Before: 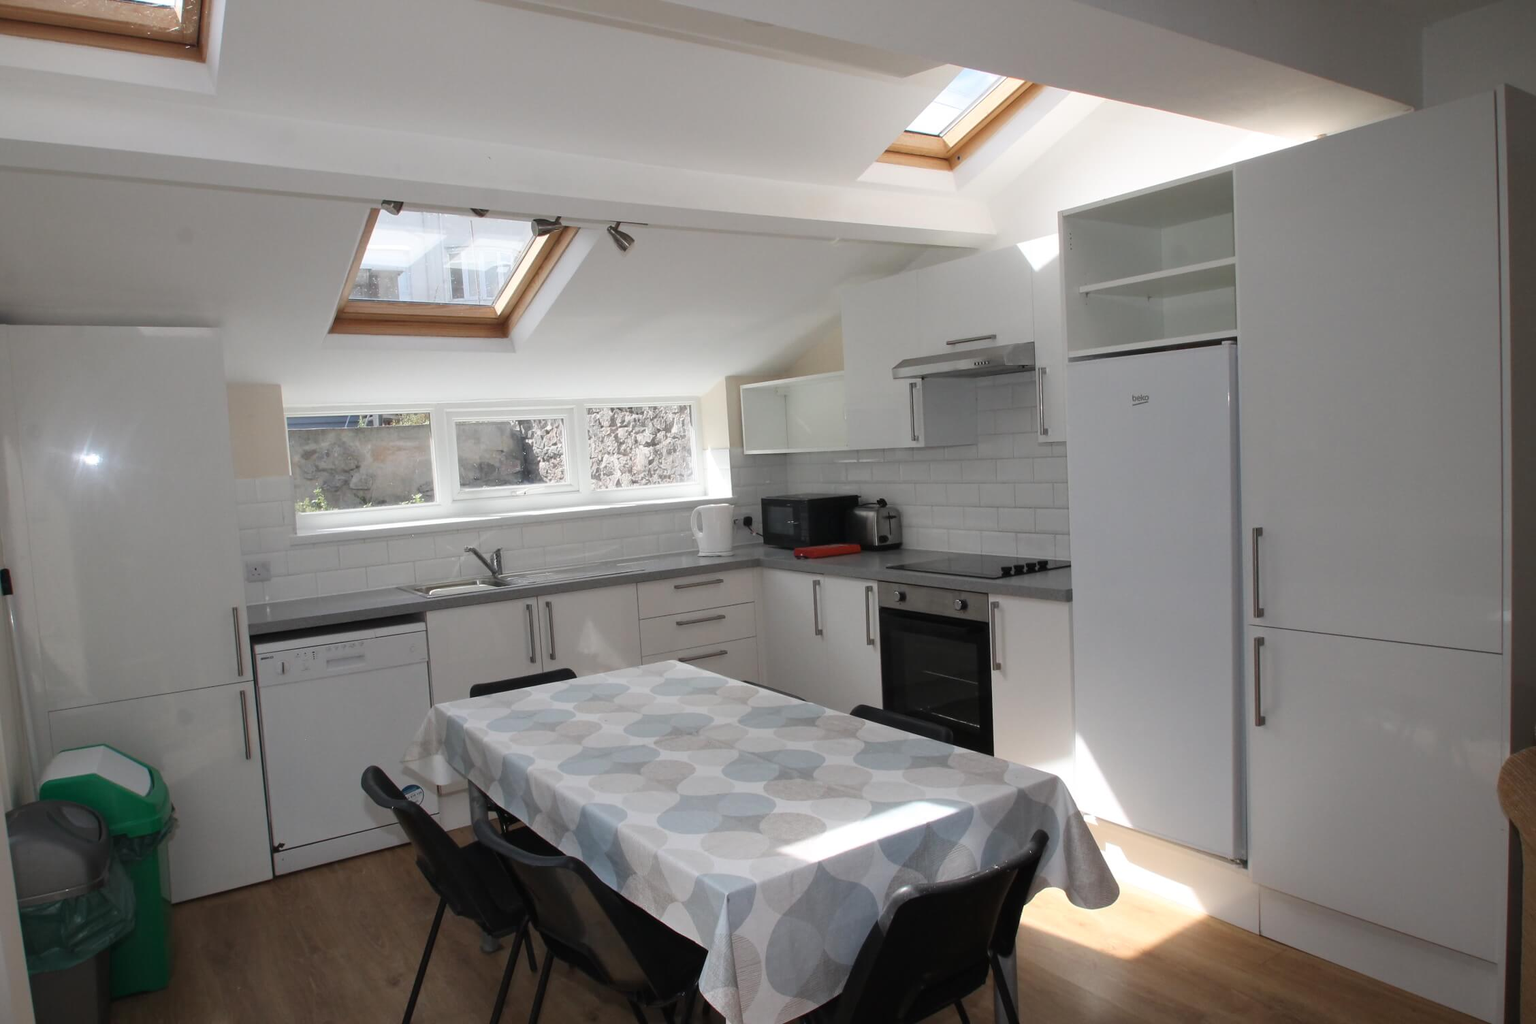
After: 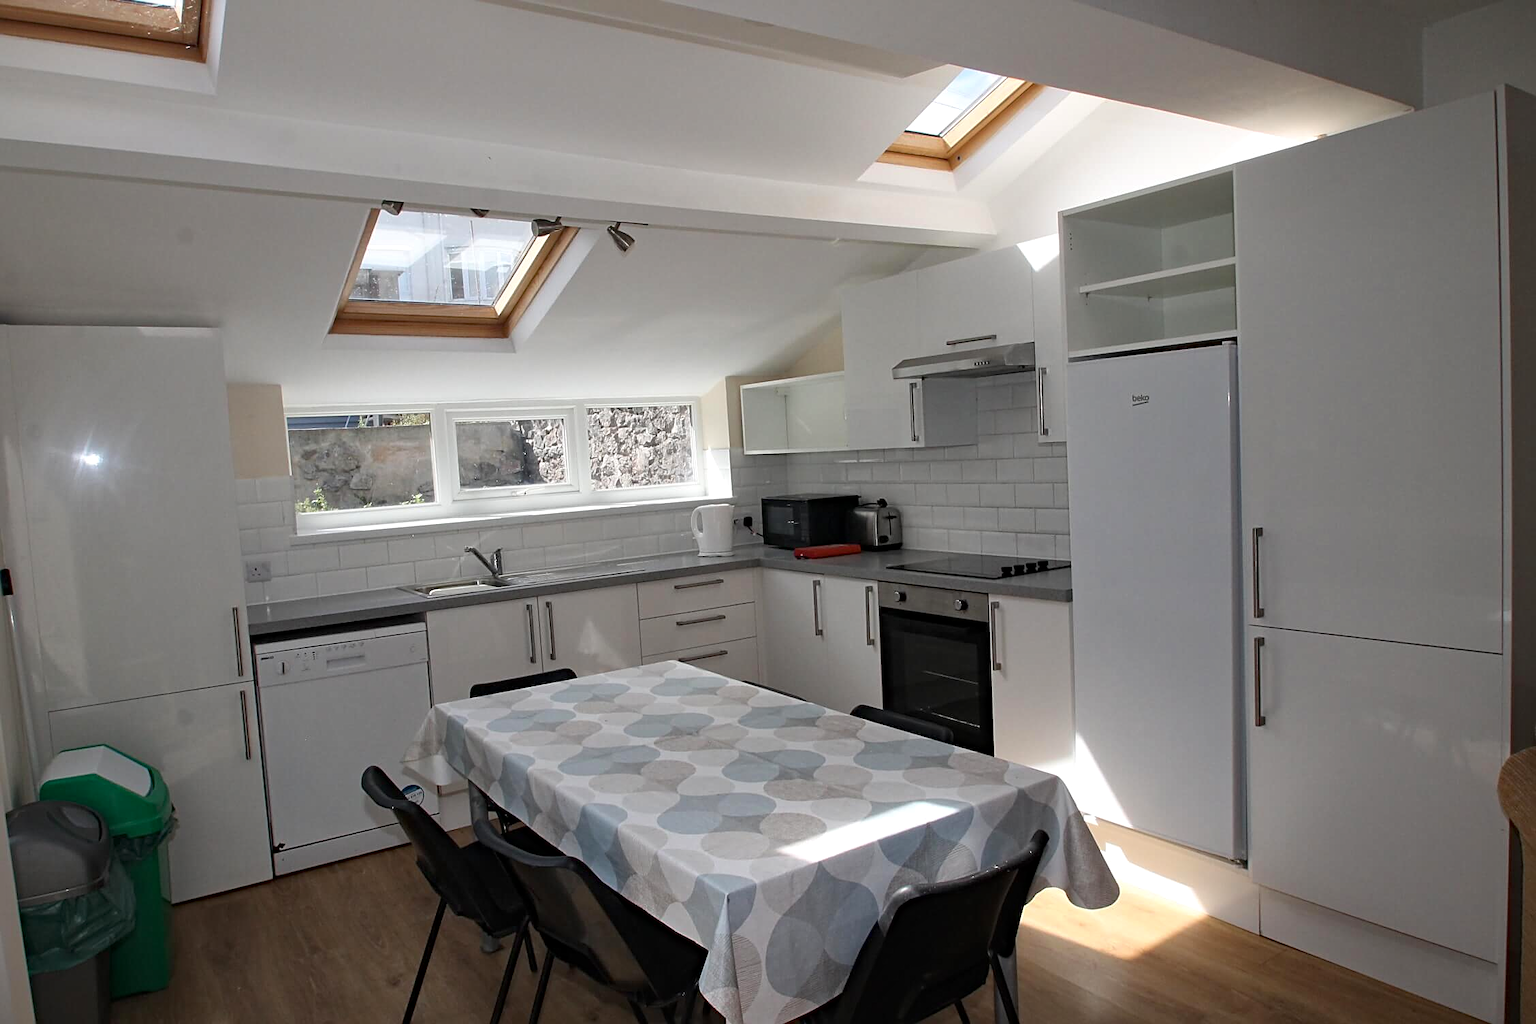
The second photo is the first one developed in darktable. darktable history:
sharpen: on, module defaults
haze removal: compatibility mode true, adaptive false
local contrast: mode bilateral grid, contrast 19, coarseness 49, detail 120%, midtone range 0.2
